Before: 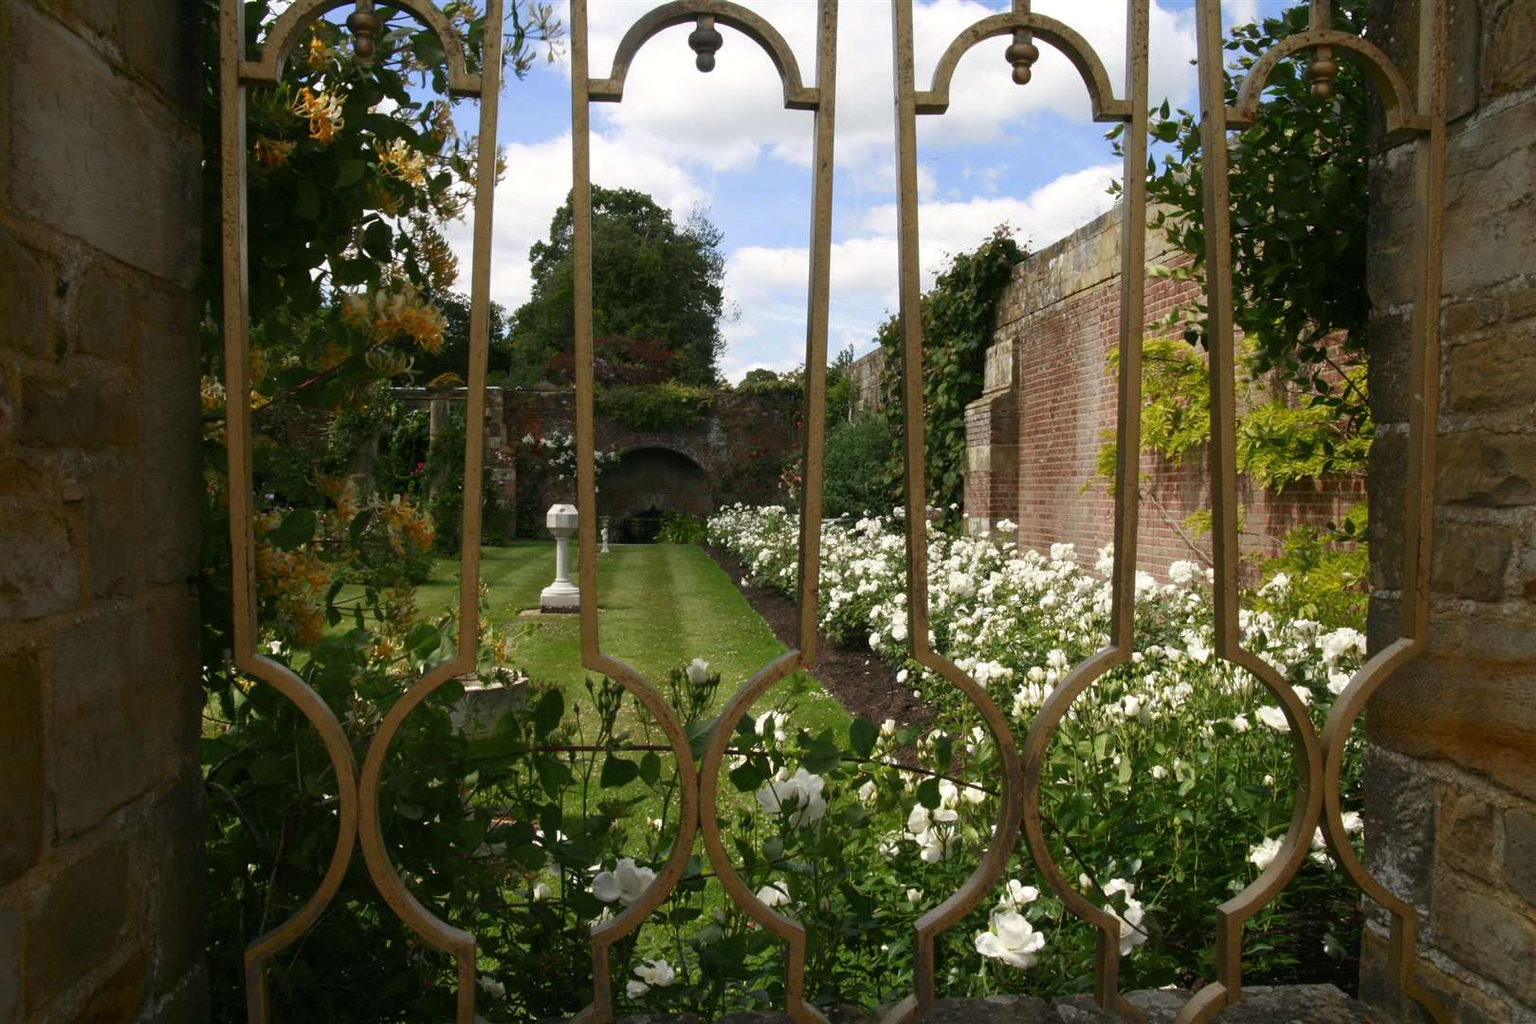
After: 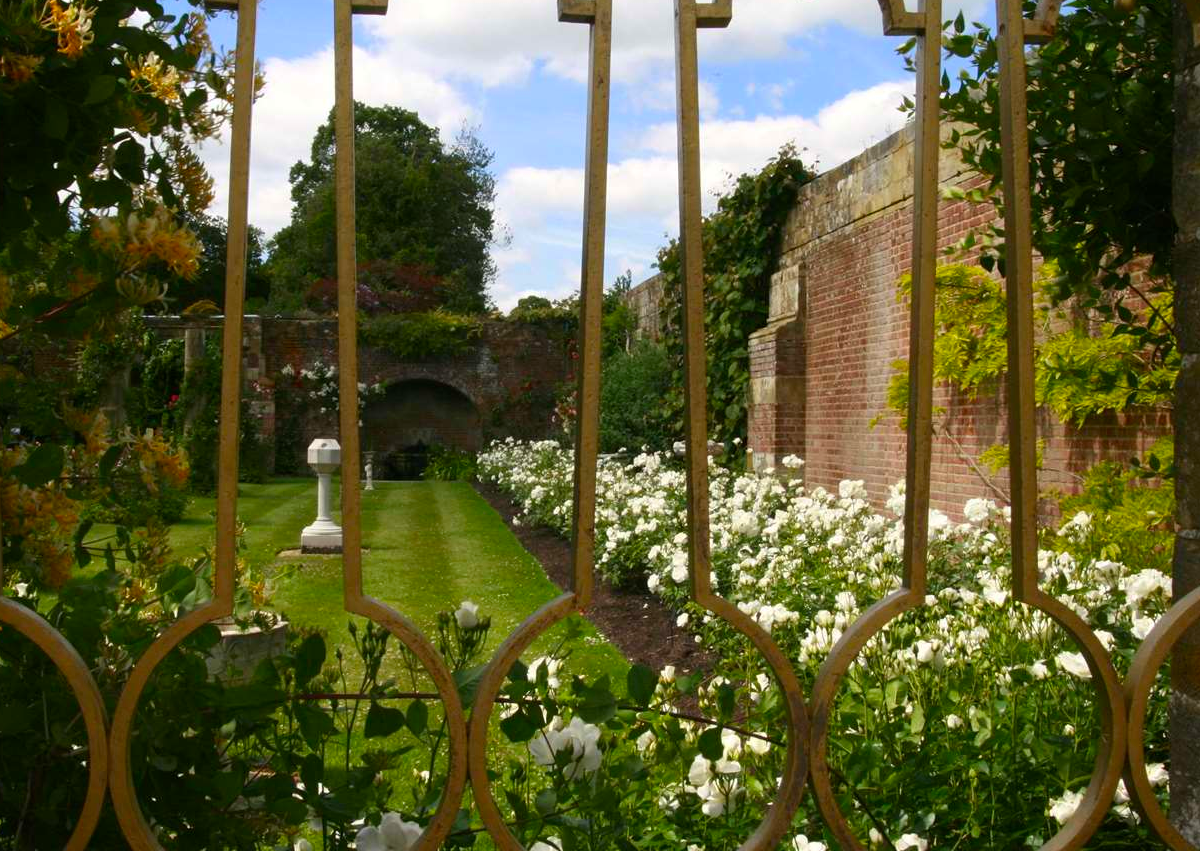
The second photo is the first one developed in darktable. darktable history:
crop: left 16.65%, top 8.678%, right 8.531%, bottom 12.492%
contrast brightness saturation: contrast 0.037, saturation 0.155
color balance rgb: linear chroma grading › global chroma 9.744%, perceptual saturation grading › global saturation 0.367%, global vibrance 20%
